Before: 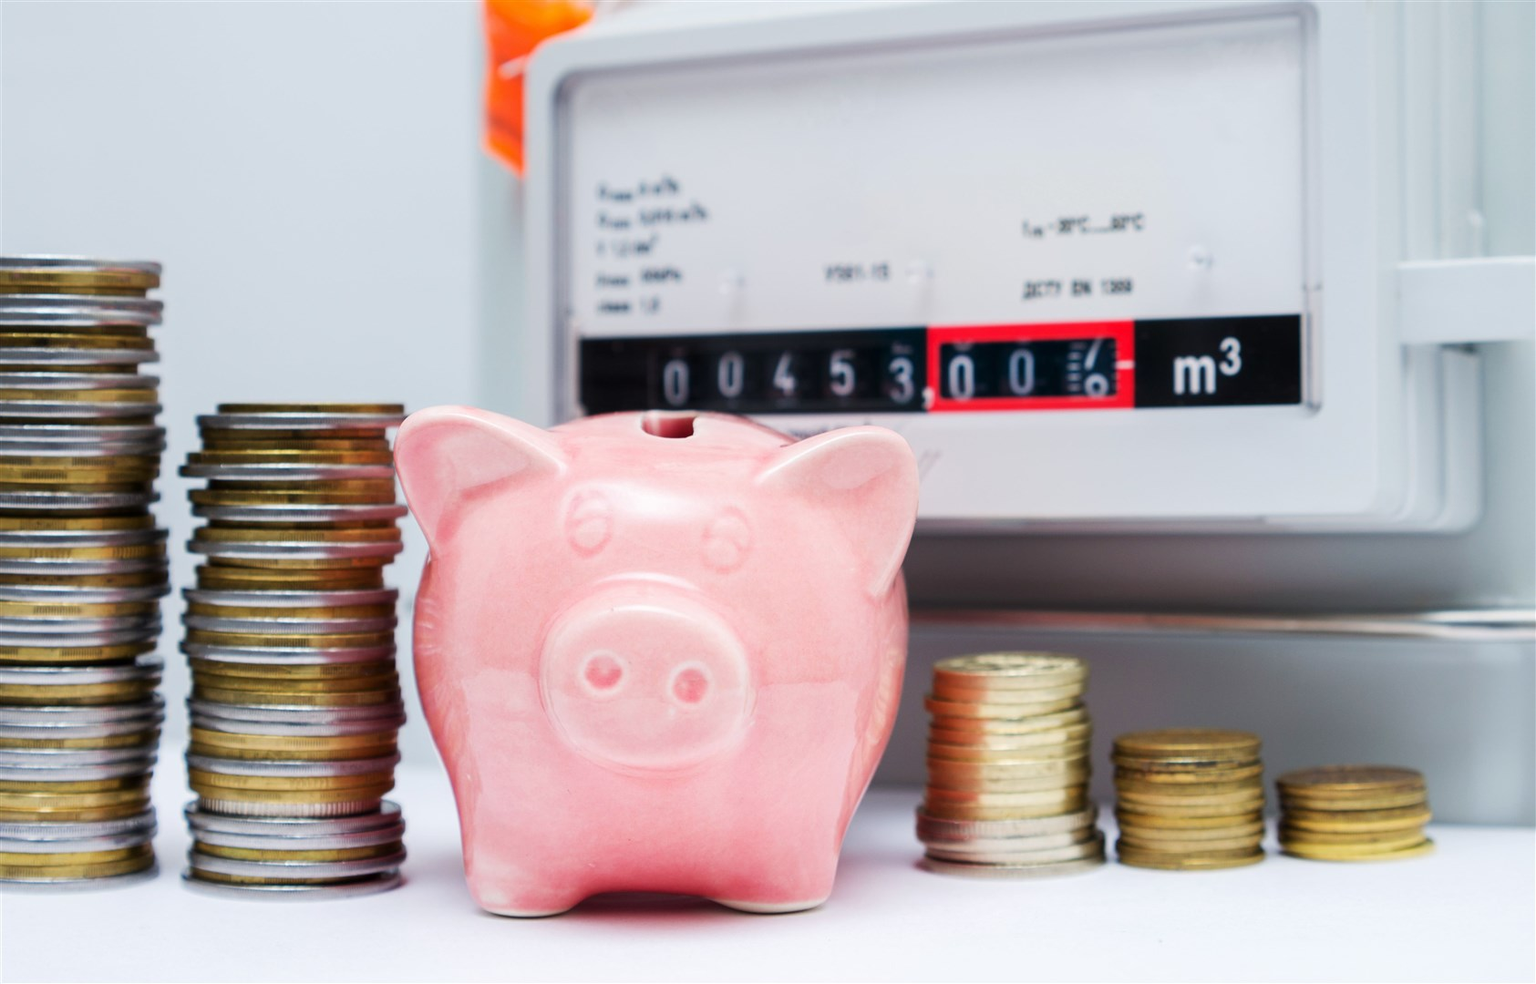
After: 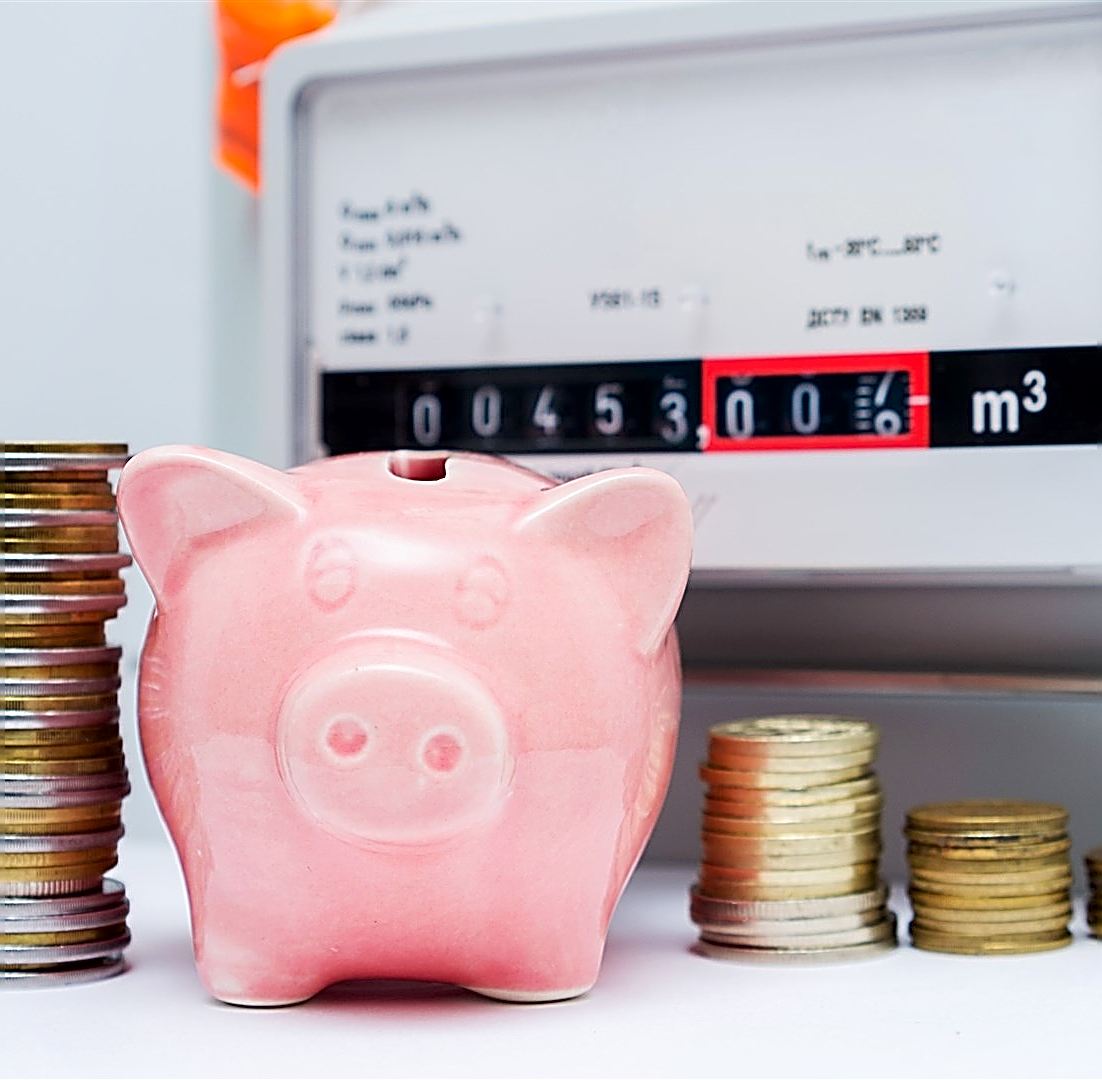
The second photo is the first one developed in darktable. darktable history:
sharpen: amount 1.849
exposure: black level correction 0.004, exposure 0.016 EV, compensate exposure bias true, compensate highlight preservation false
crop and rotate: left 18.713%, right 15.835%
local contrast: mode bilateral grid, contrast 99, coarseness 99, detail 91%, midtone range 0.2
